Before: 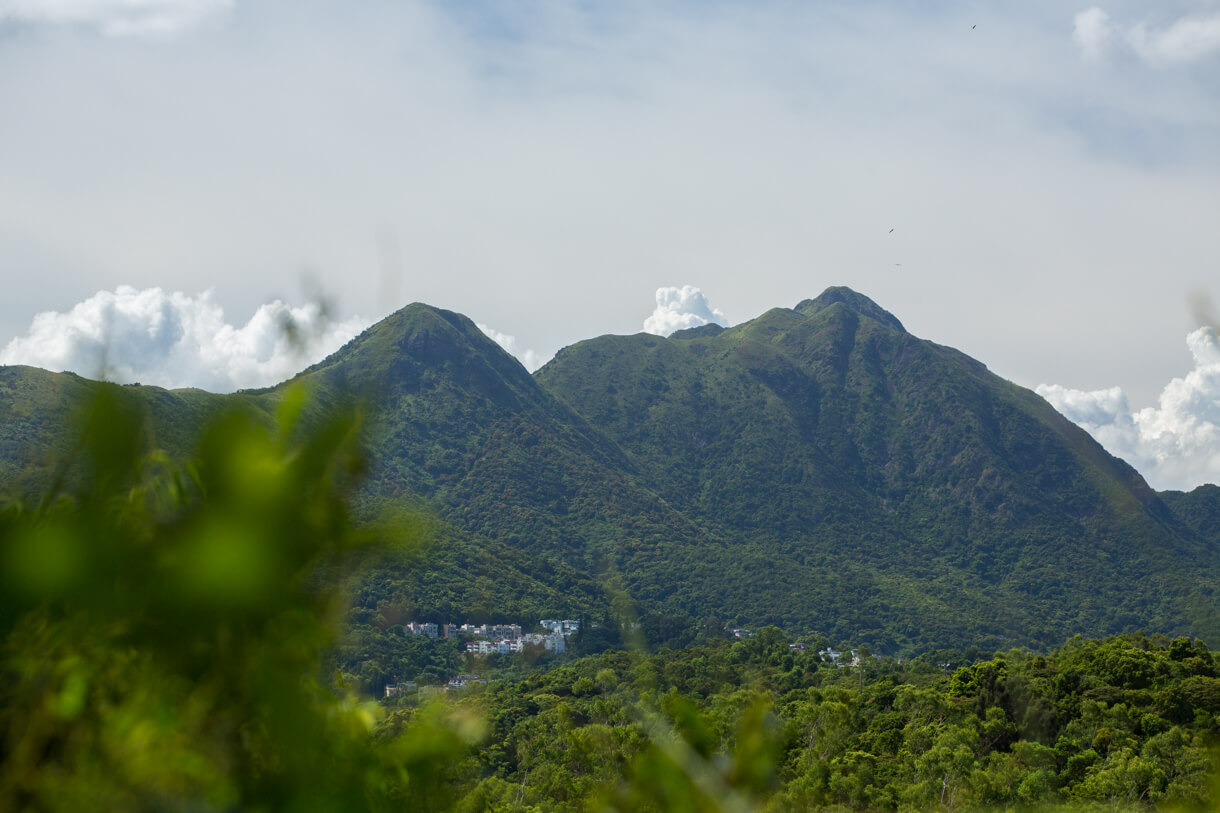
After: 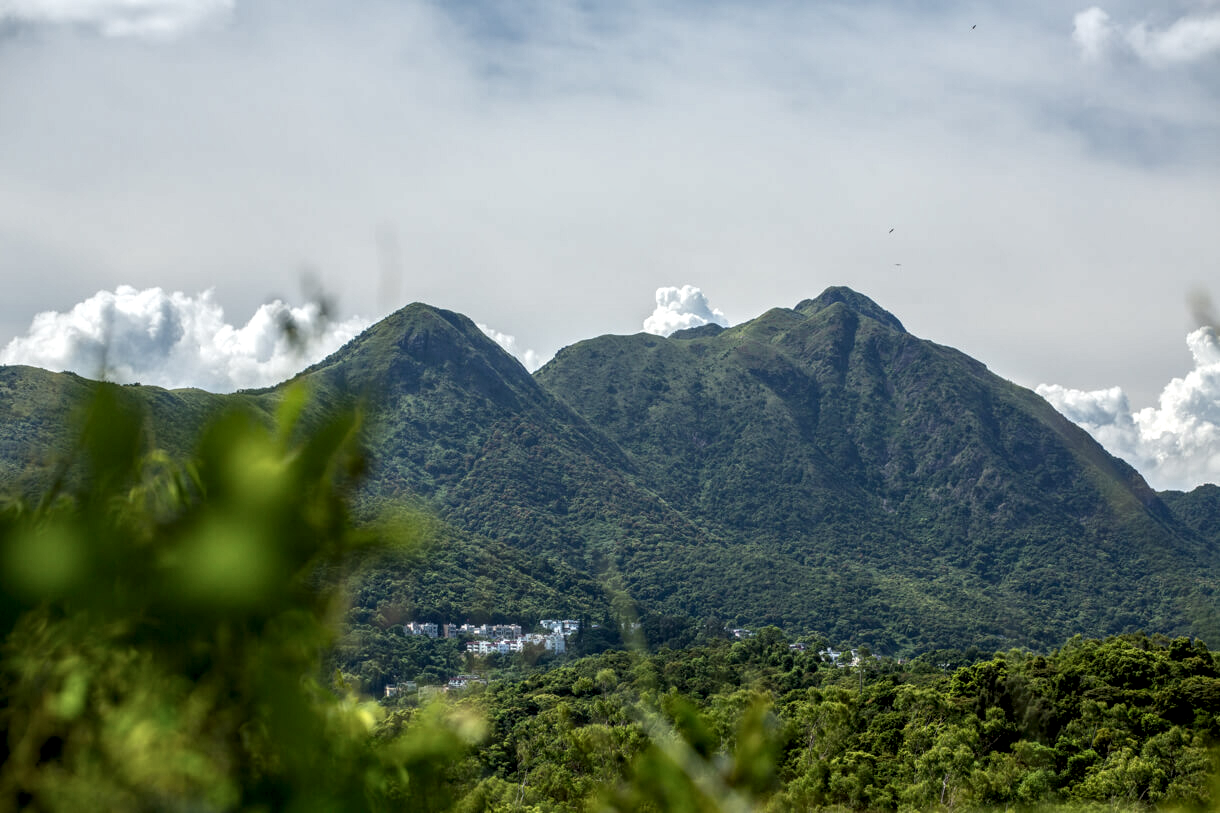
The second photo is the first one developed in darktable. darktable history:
local contrast: highlights 2%, shadows 2%, detail 182%
